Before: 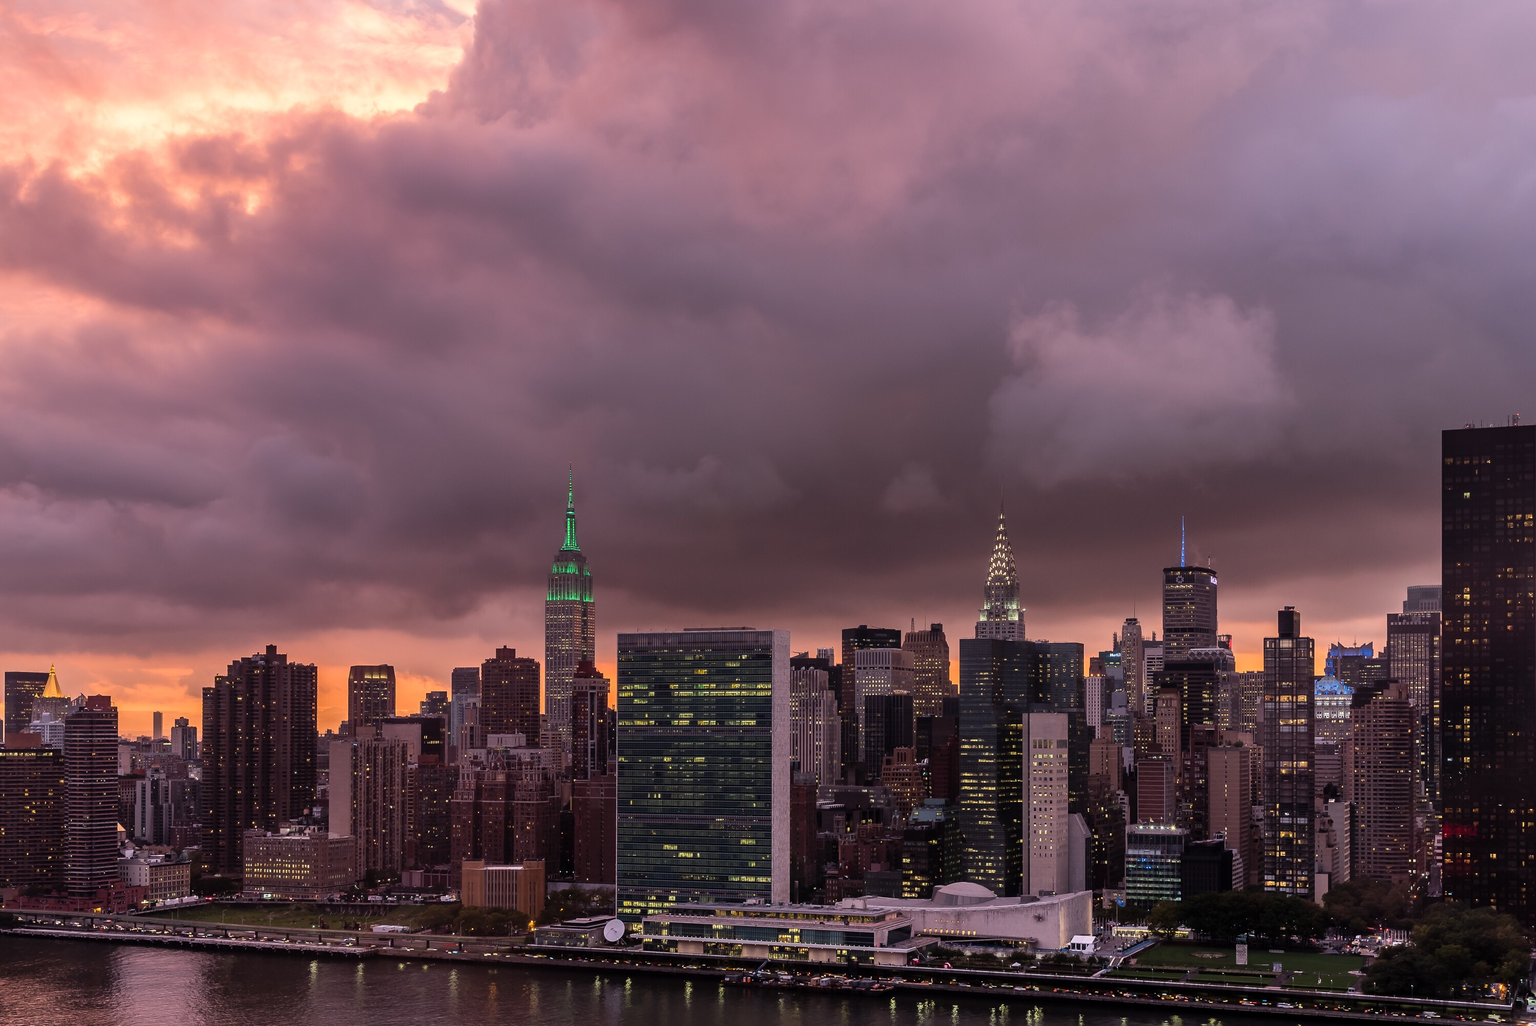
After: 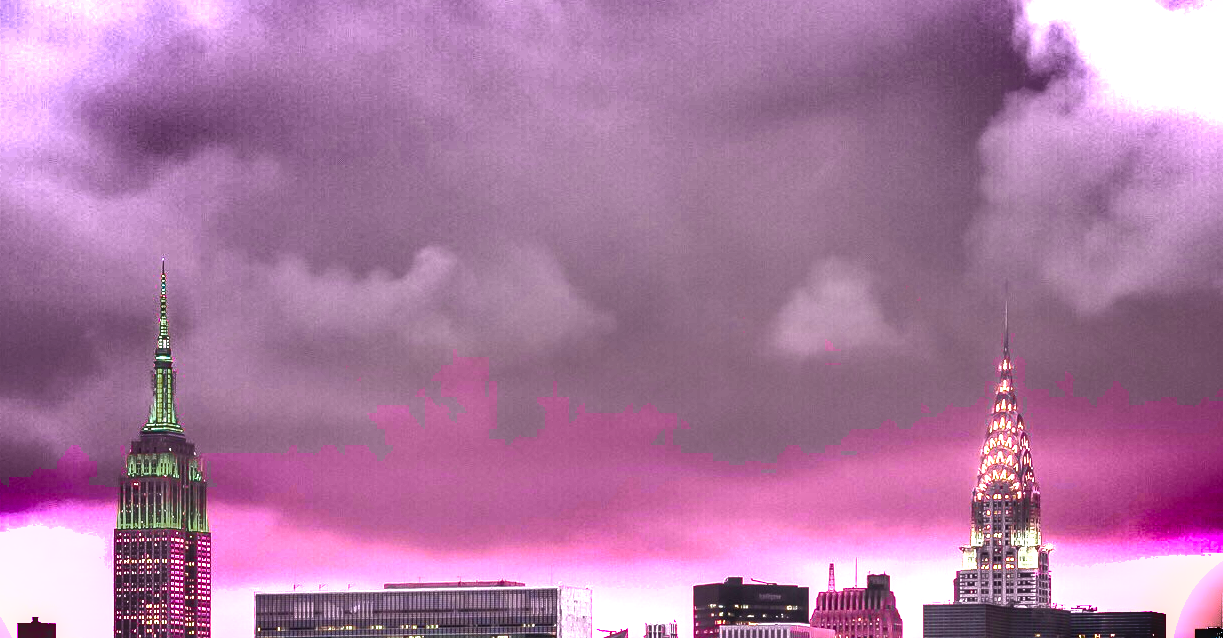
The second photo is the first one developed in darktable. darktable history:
levels: black 3.9%, levels [0, 0.352, 0.703]
color zones: curves: ch0 [(0, 0.533) (0.126, 0.533) (0.234, 0.533) (0.368, 0.357) (0.5, 0.5) (0.625, 0.5) (0.74, 0.637) (0.875, 0.5)]; ch1 [(0.004, 0.708) (0.129, 0.662) (0.25, 0.5) (0.375, 0.331) (0.496, 0.396) (0.625, 0.649) (0.739, 0.26) (0.875, 0.5) (1, 0.478)]; ch2 [(0, 0.409) (0.132, 0.403) (0.236, 0.558) (0.379, 0.448) (0.5, 0.5) (0.625, 0.5) (0.691, 0.39) (0.875, 0.5)], mix 100.19%
exposure: black level correction 0, exposure 1.2 EV, compensate highlight preservation false
shadows and highlights: shadows 19.06, highlights -84.49, soften with gaussian
local contrast: on, module defaults
crop: left 31.726%, top 32.104%, right 27.48%, bottom 36.041%
